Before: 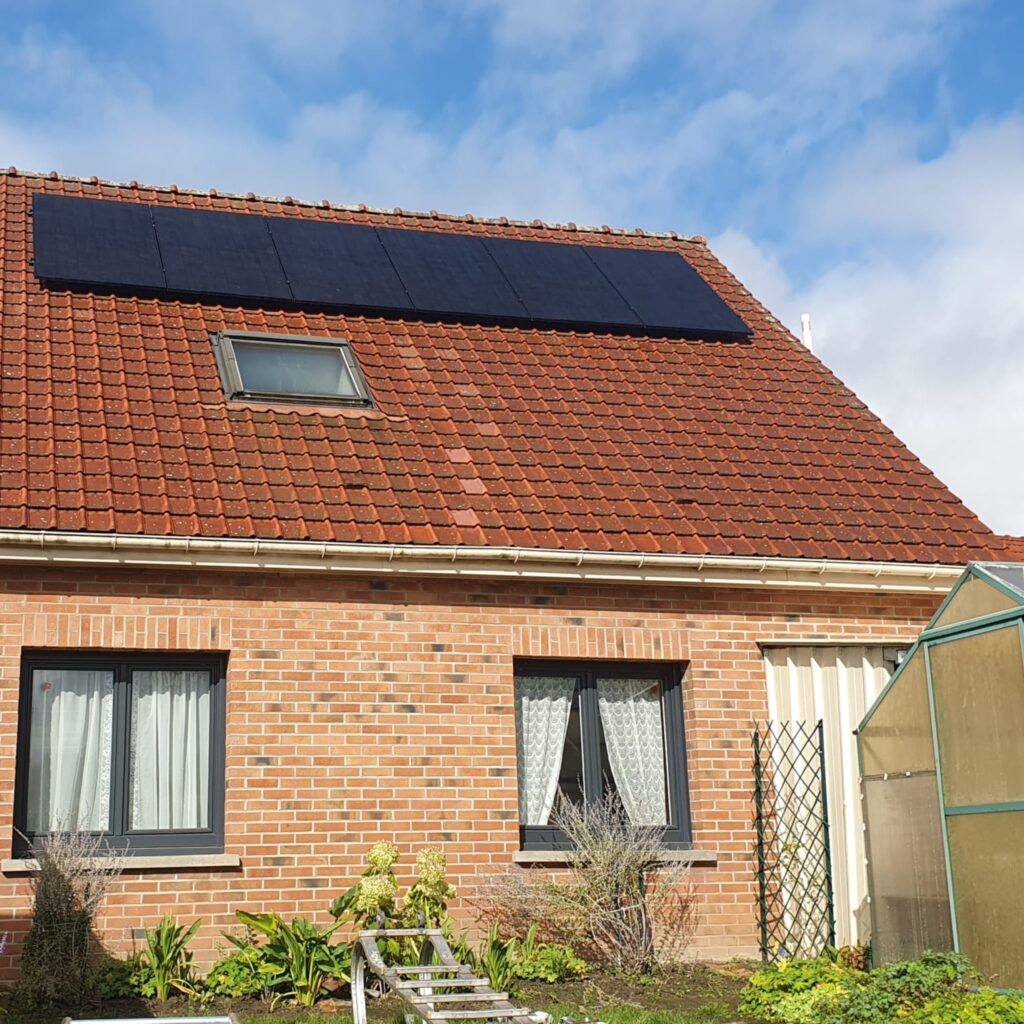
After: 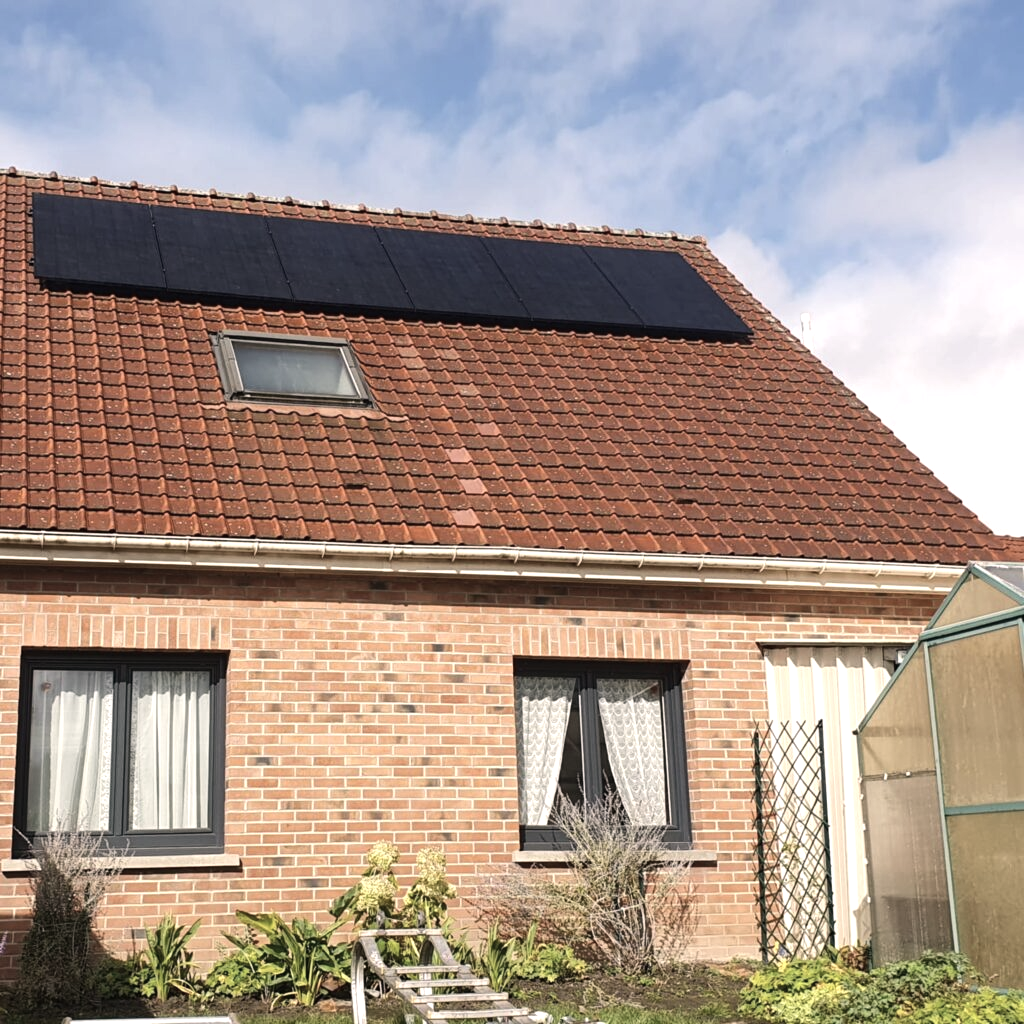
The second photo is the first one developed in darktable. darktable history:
tone equalizer: -8 EV -0.417 EV, -7 EV -0.389 EV, -6 EV -0.333 EV, -5 EV -0.222 EV, -3 EV 0.222 EV, -2 EV 0.333 EV, -1 EV 0.389 EV, +0 EV 0.417 EV, edges refinement/feathering 500, mask exposure compensation -1.57 EV, preserve details no
color correction: highlights a* 5.59, highlights b* 5.24, saturation 0.68
